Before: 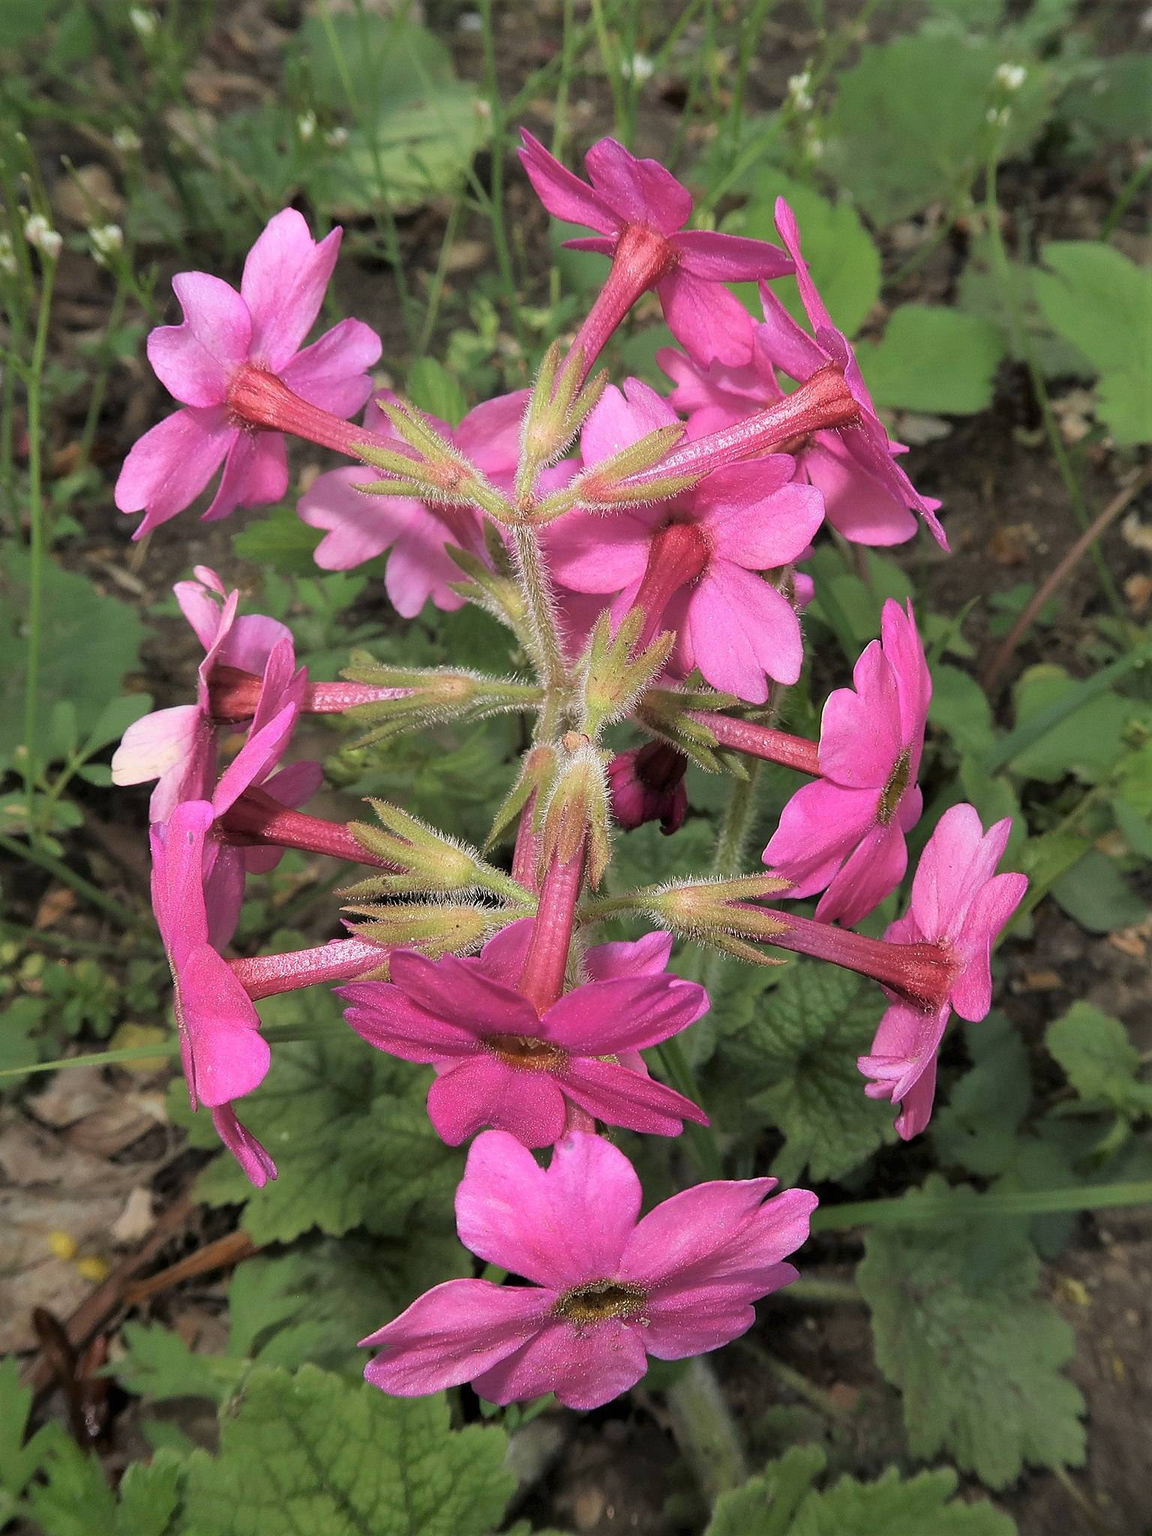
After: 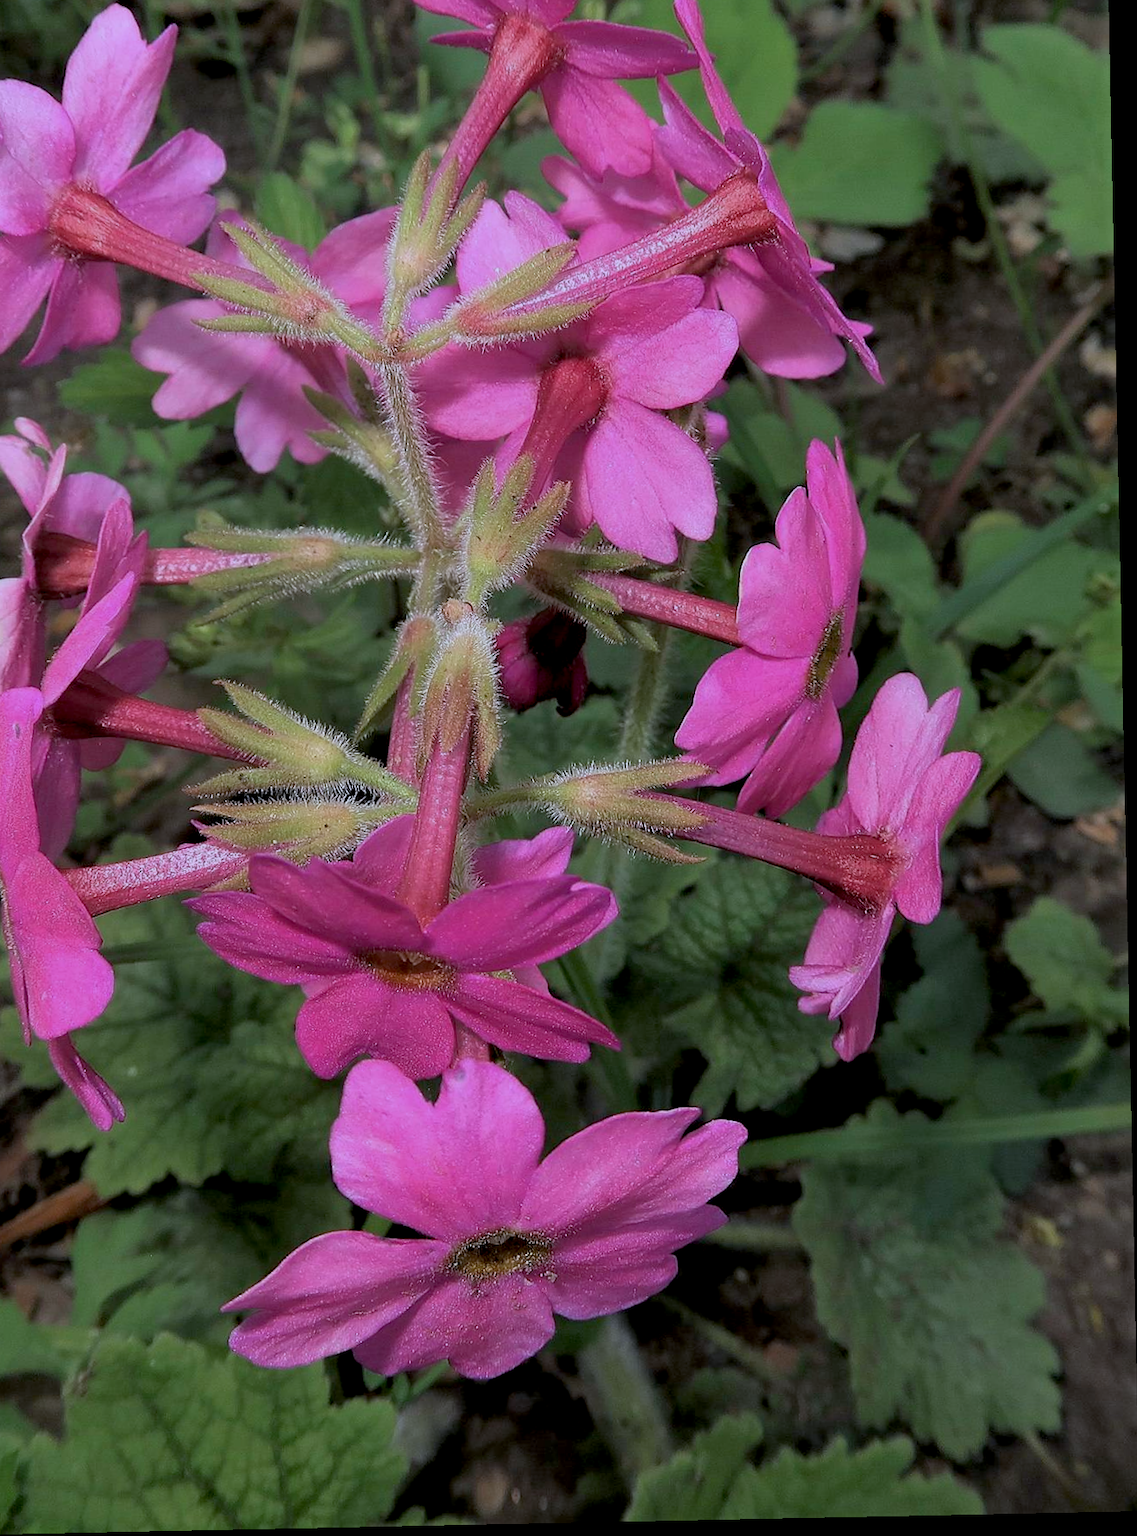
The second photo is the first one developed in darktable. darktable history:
color calibration: illuminant as shot in camera, x 0.37, y 0.382, temperature 4313.32 K
exposure: black level correction 0.011, exposure -0.478 EV, compensate highlight preservation false
rotate and perspective: rotation -1.17°, automatic cropping off
crop: left 16.315%, top 14.246%
